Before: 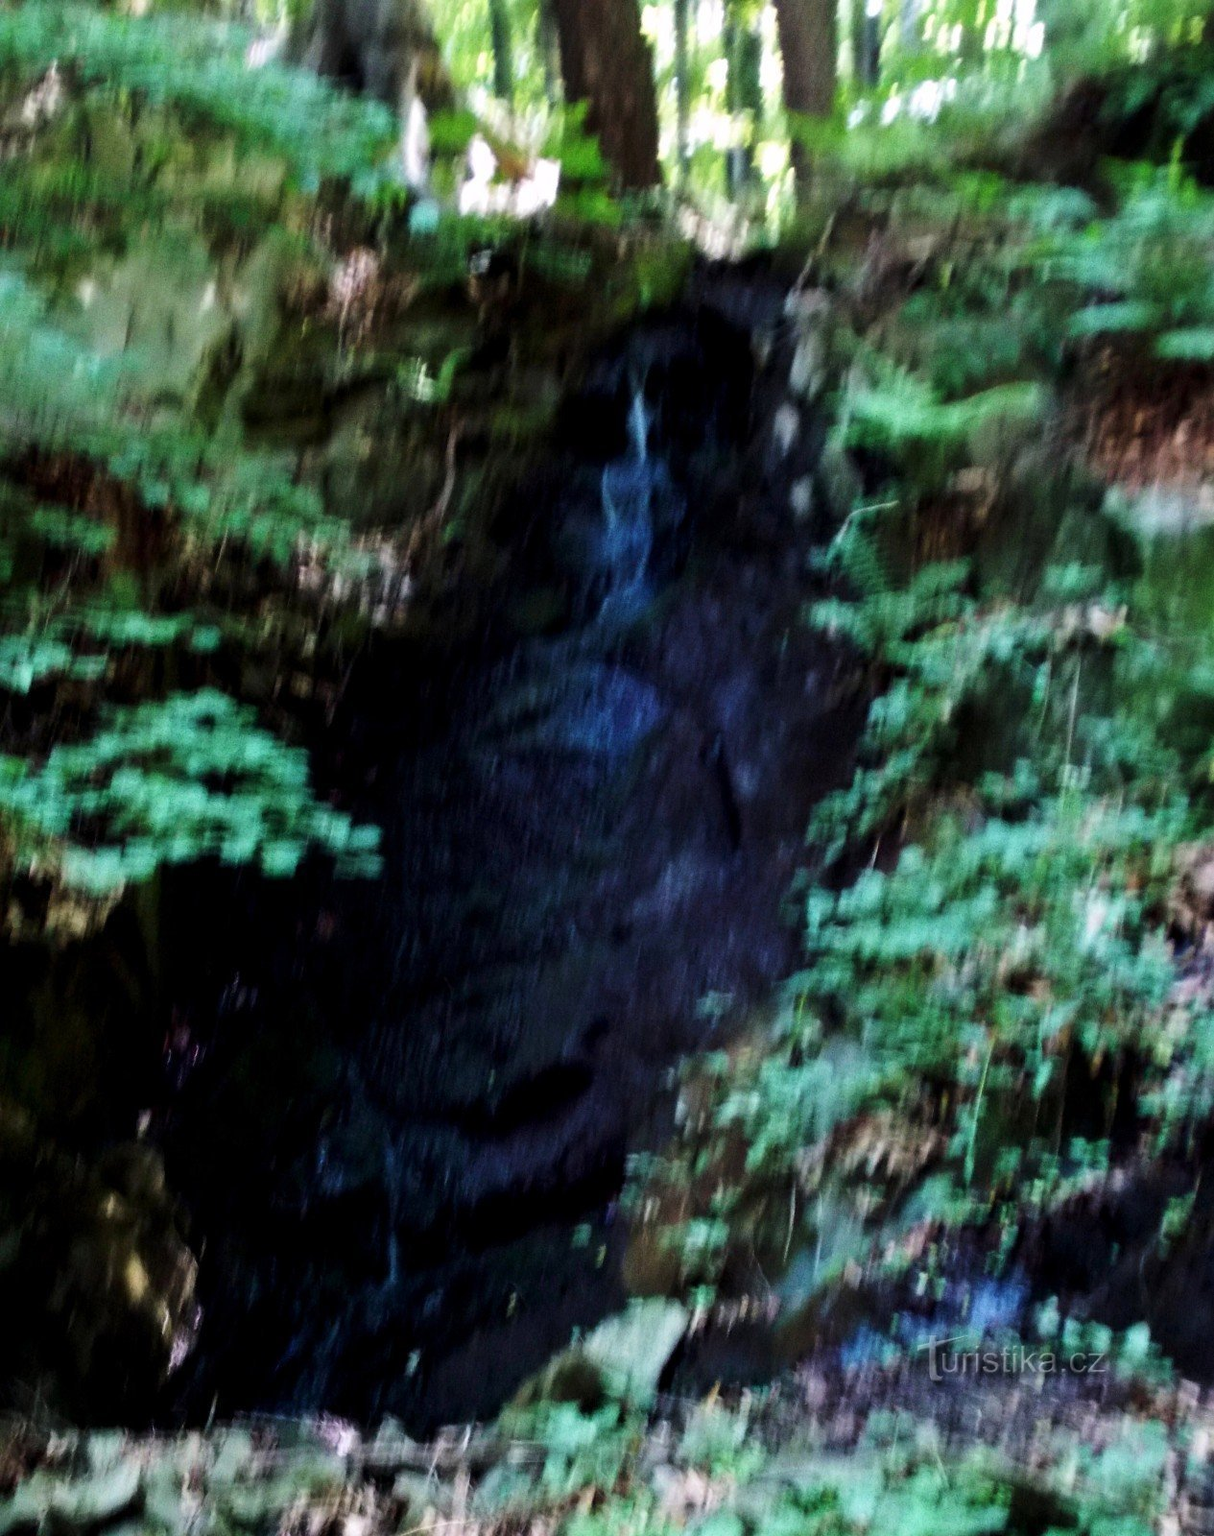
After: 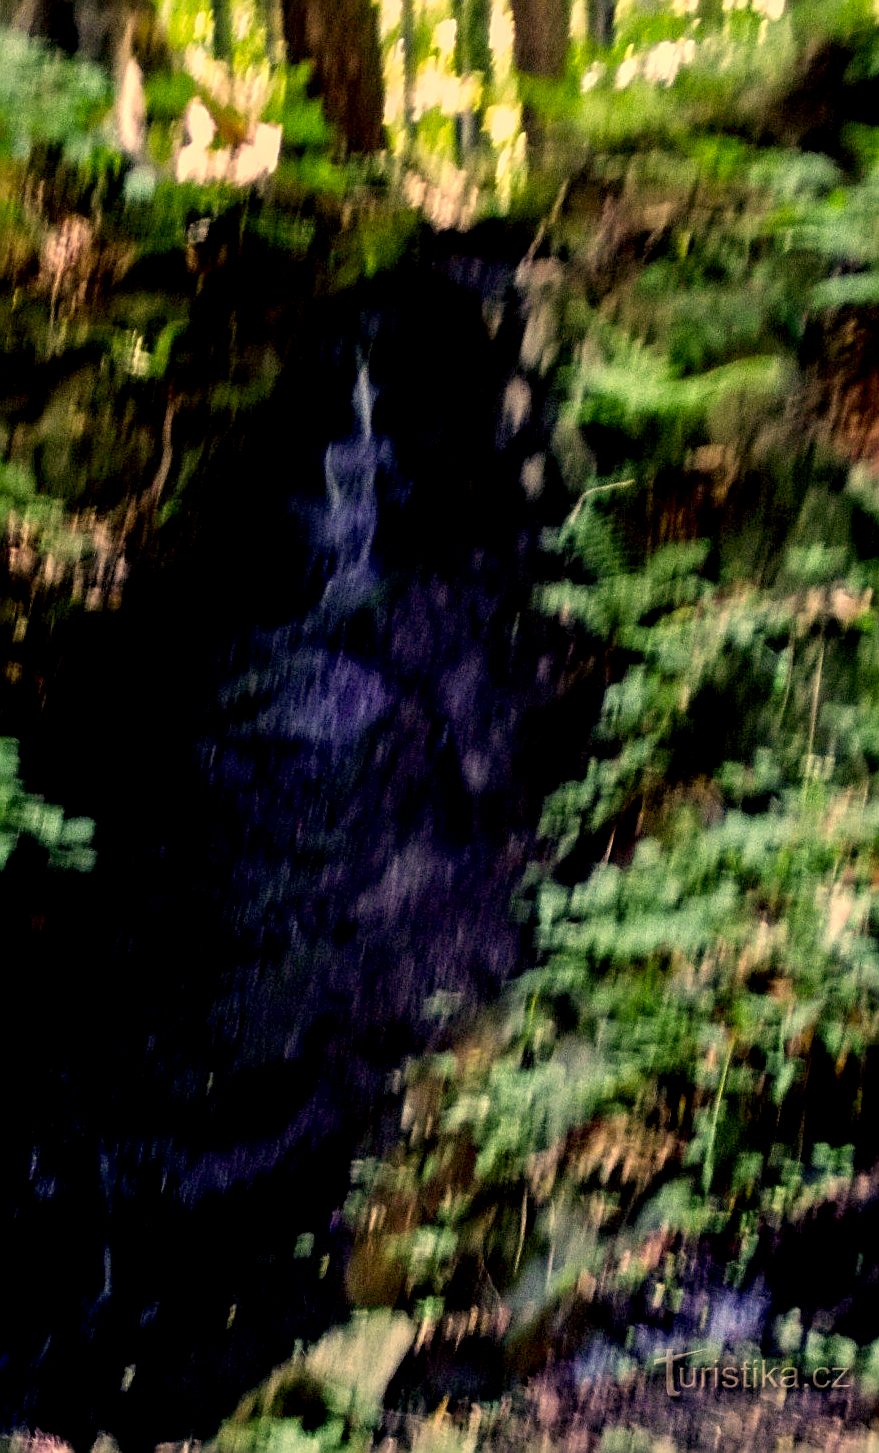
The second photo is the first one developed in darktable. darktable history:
crop and rotate: left 23.899%, top 2.67%, right 6.571%, bottom 6.481%
sharpen: on, module defaults
local contrast: on, module defaults
color correction: highlights a* 18.22, highlights b* 36.02, shadows a* 1.65, shadows b* 6.63, saturation 1.05
exposure: black level correction 0.011, compensate highlight preservation false
